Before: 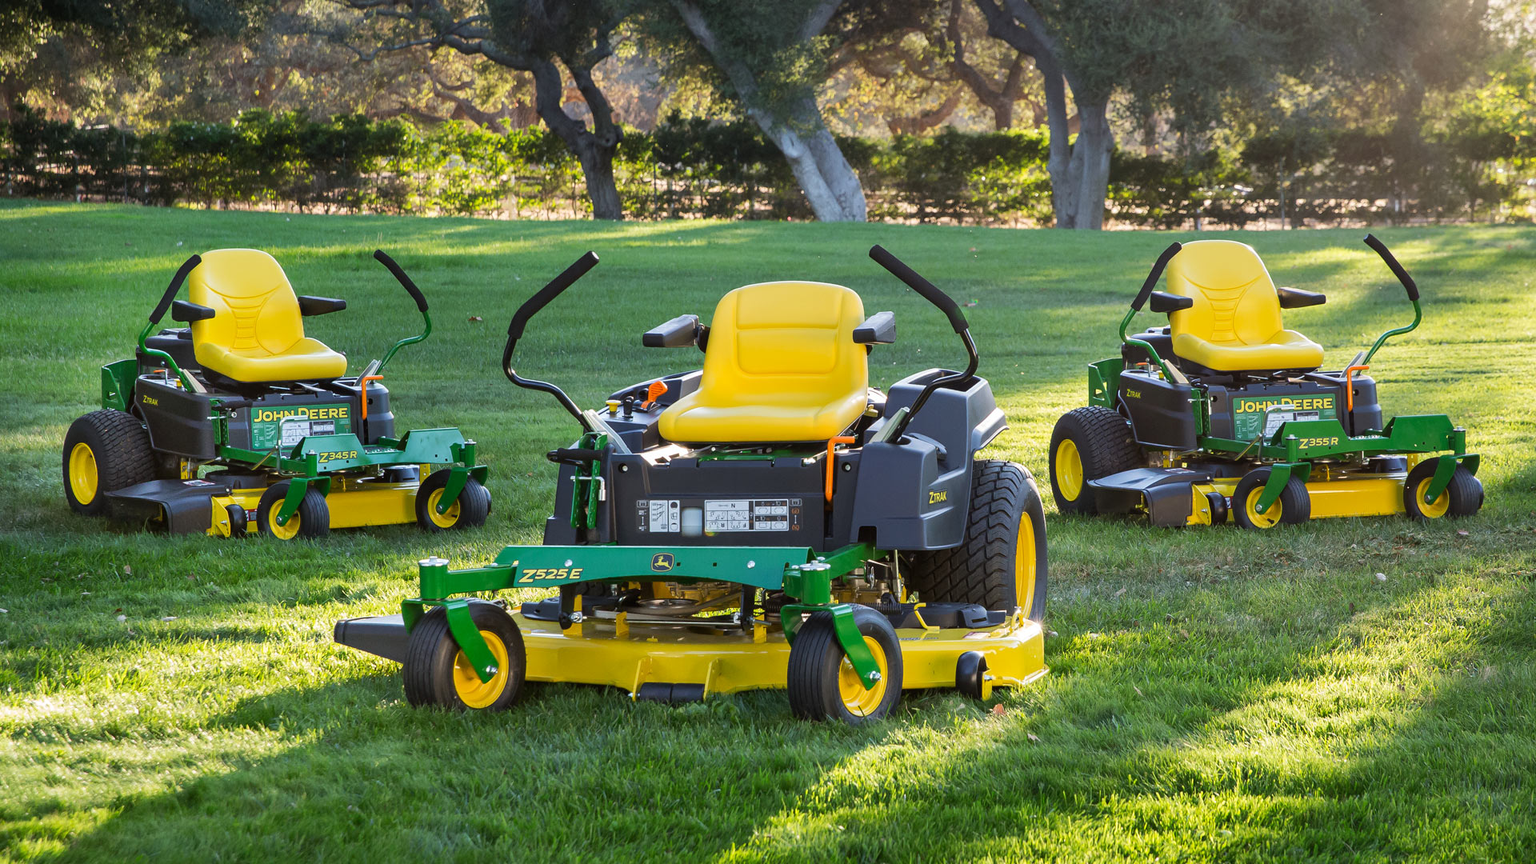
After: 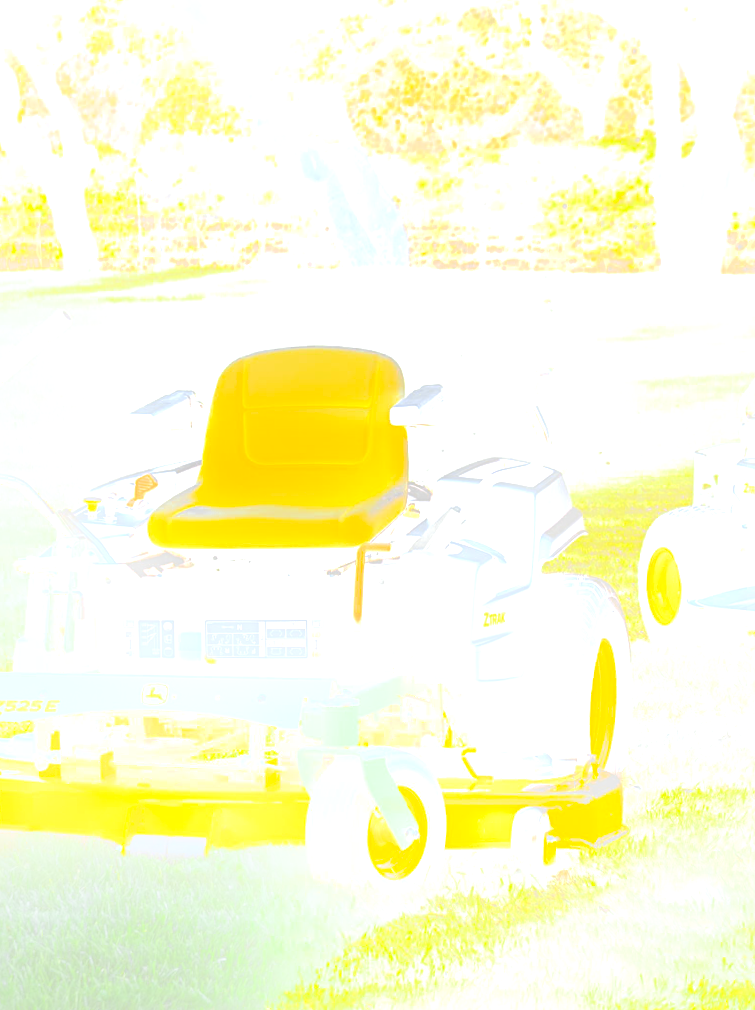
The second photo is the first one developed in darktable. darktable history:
crop: left 31.229%, right 27.105%
local contrast: highlights 61%, detail 143%, midtone range 0.428
tone equalizer: on, module defaults
bloom: size 25%, threshold 5%, strength 90%
color zones: curves: ch0 [(0.035, 0.242) (0.25, 0.5) (0.384, 0.214) (0.488, 0.255) (0.75, 0.5)]; ch1 [(0.063, 0.379) (0.25, 0.5) (0.354, 0.201) (0.489, 0.085) (0.729, 0.271)]; ch2 [(0.25, 0.5) (0.38, 0.517) (0.442, 0.51) (0.735, 0.456)]
exposure: black level correction 0, exposure 1.388 EV, compensate exposure bias true, compensate highlight preservation false
sharpen: radius 3.119
rotate and perspective: rotation 0.062°, lens shift (vertical) 0.115, lens shift (horizontal) -0.133, crop left 0.047, crop right 0.94, crop top 0.061, crop bottom 0.94
